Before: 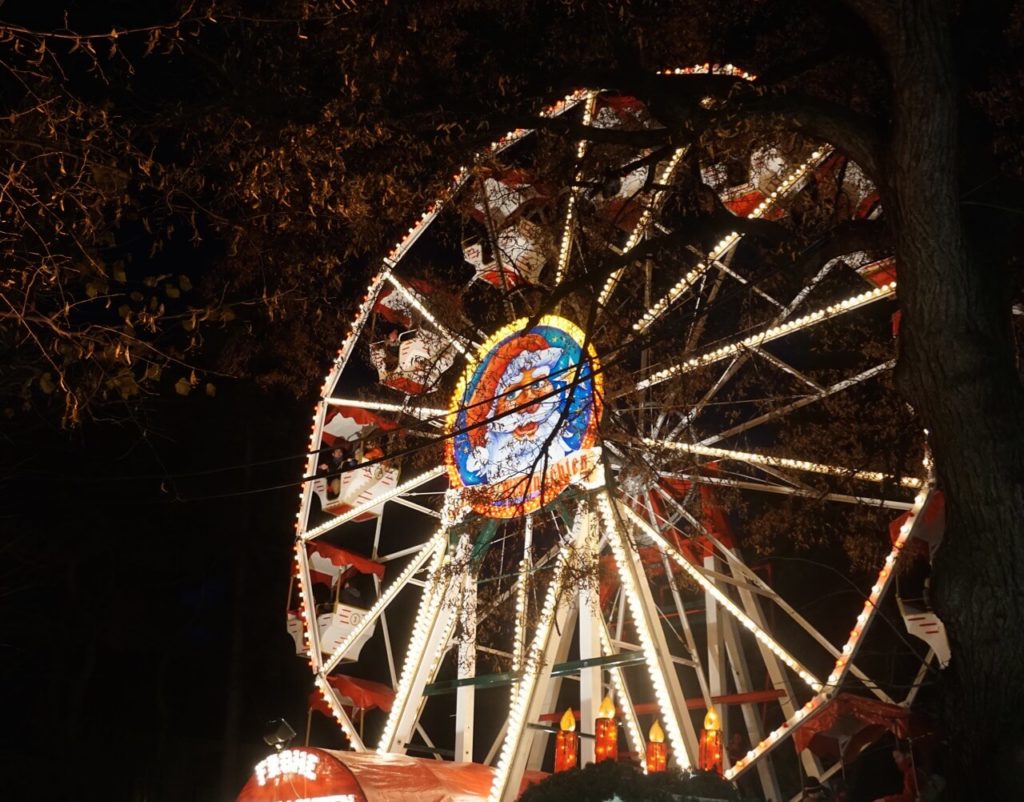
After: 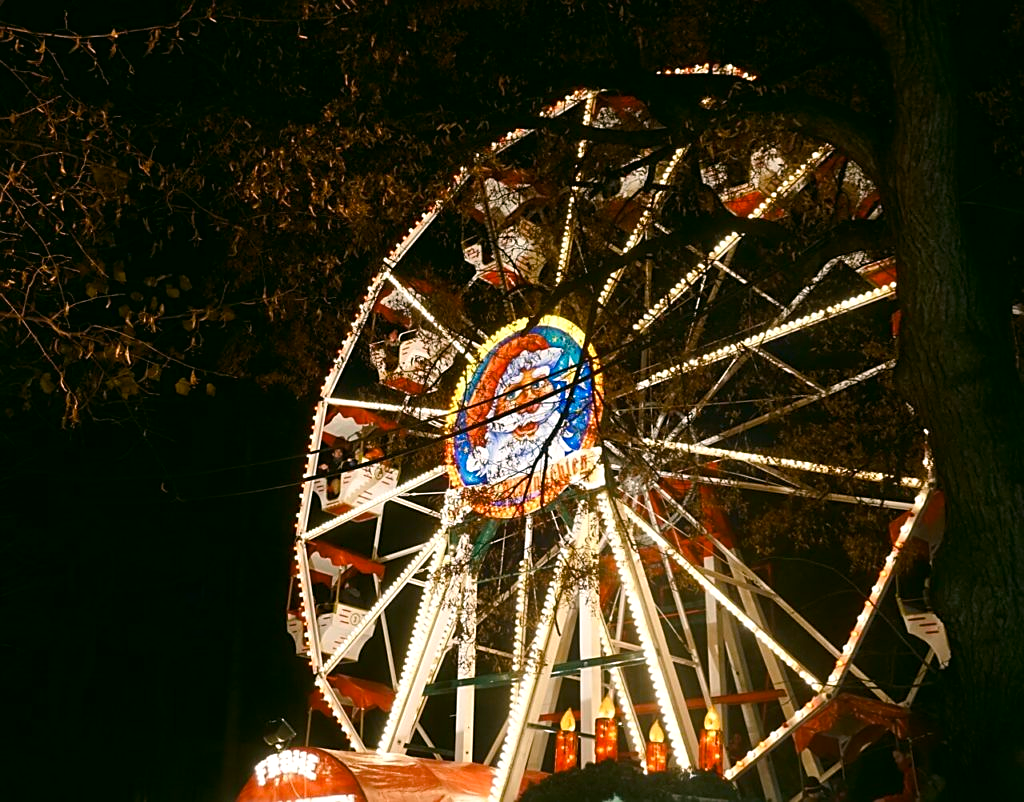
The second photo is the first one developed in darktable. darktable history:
color balance rgb: linear chroma grading › shadows 32%, linear chroma grading › global chroma -2%, linear chroma grading › mid-tones 4%, perceptual saturation grading › global saturation -2%, perceptual saturation grading › highlights -8%, perceptual saturation grading › mid-tones 8%, perceptual saturation grading › shadows 4%, perceptual brilliance grading › highlights 8%, perceptual brilliance grading › mid-tones 4%, perceptual brilliance grading › shadows 2%, global vibrance 16%, saturation formula JzAzBz (2021)
color correction: highlights a* 4.02, highlights b* 4.98, shadows a* -7.55, shadows b* 4.98
sharpen: on, module defaults
